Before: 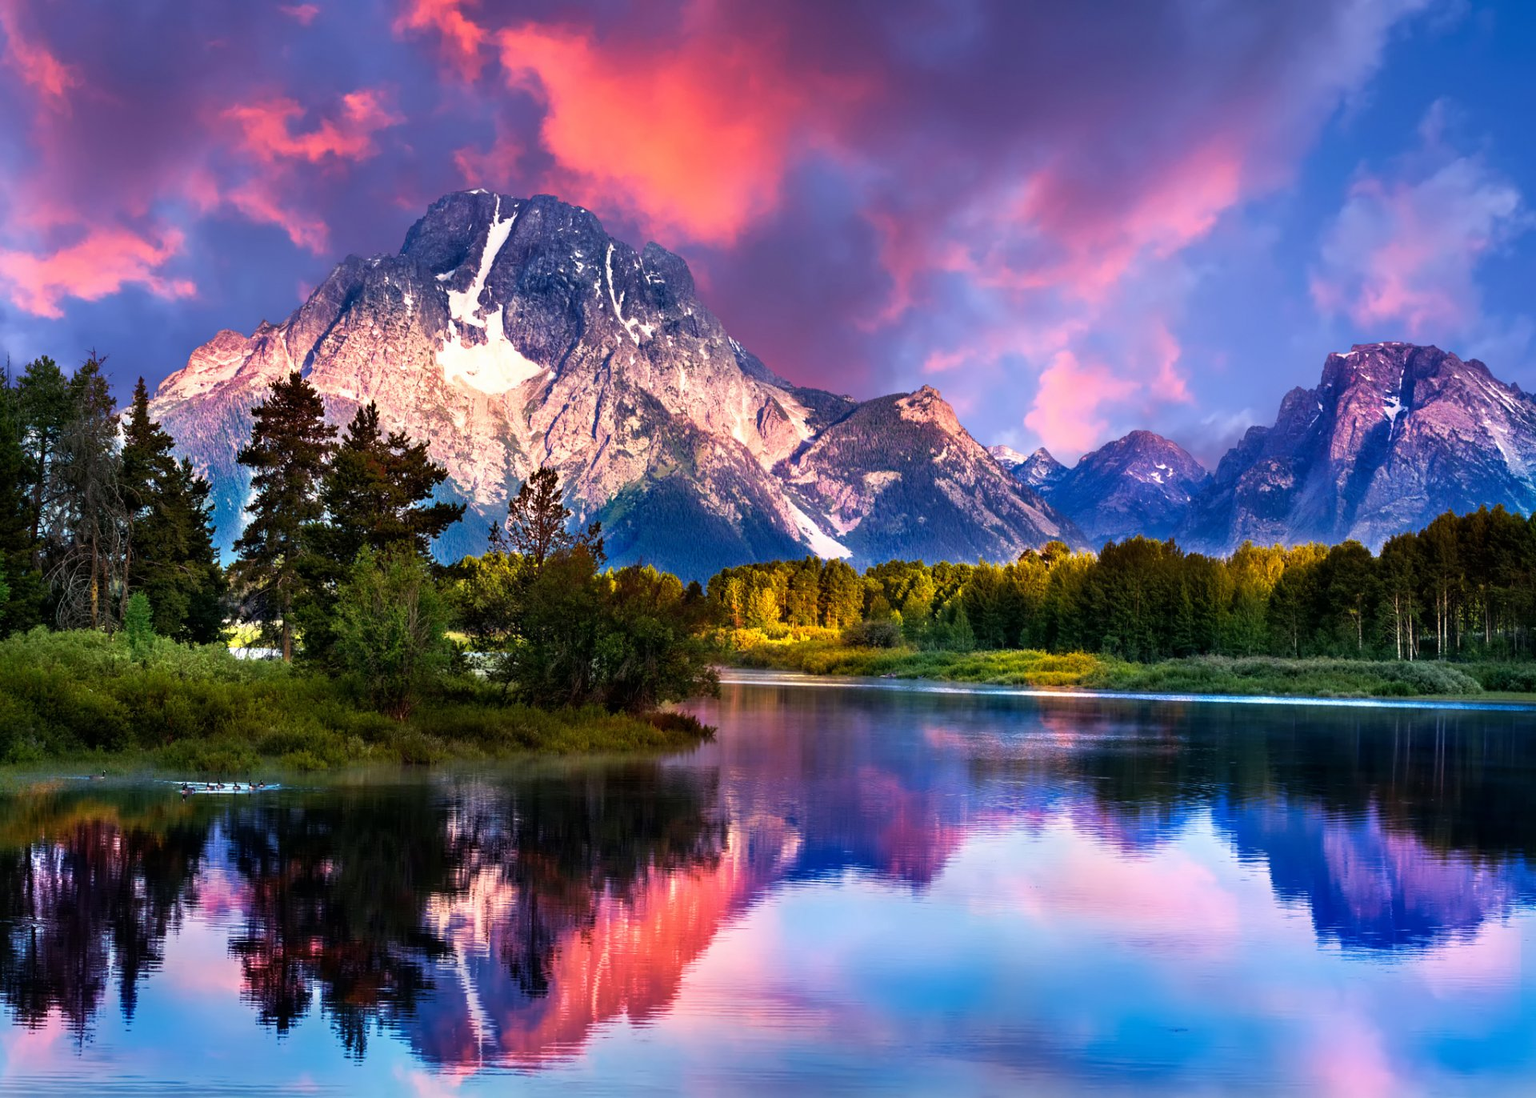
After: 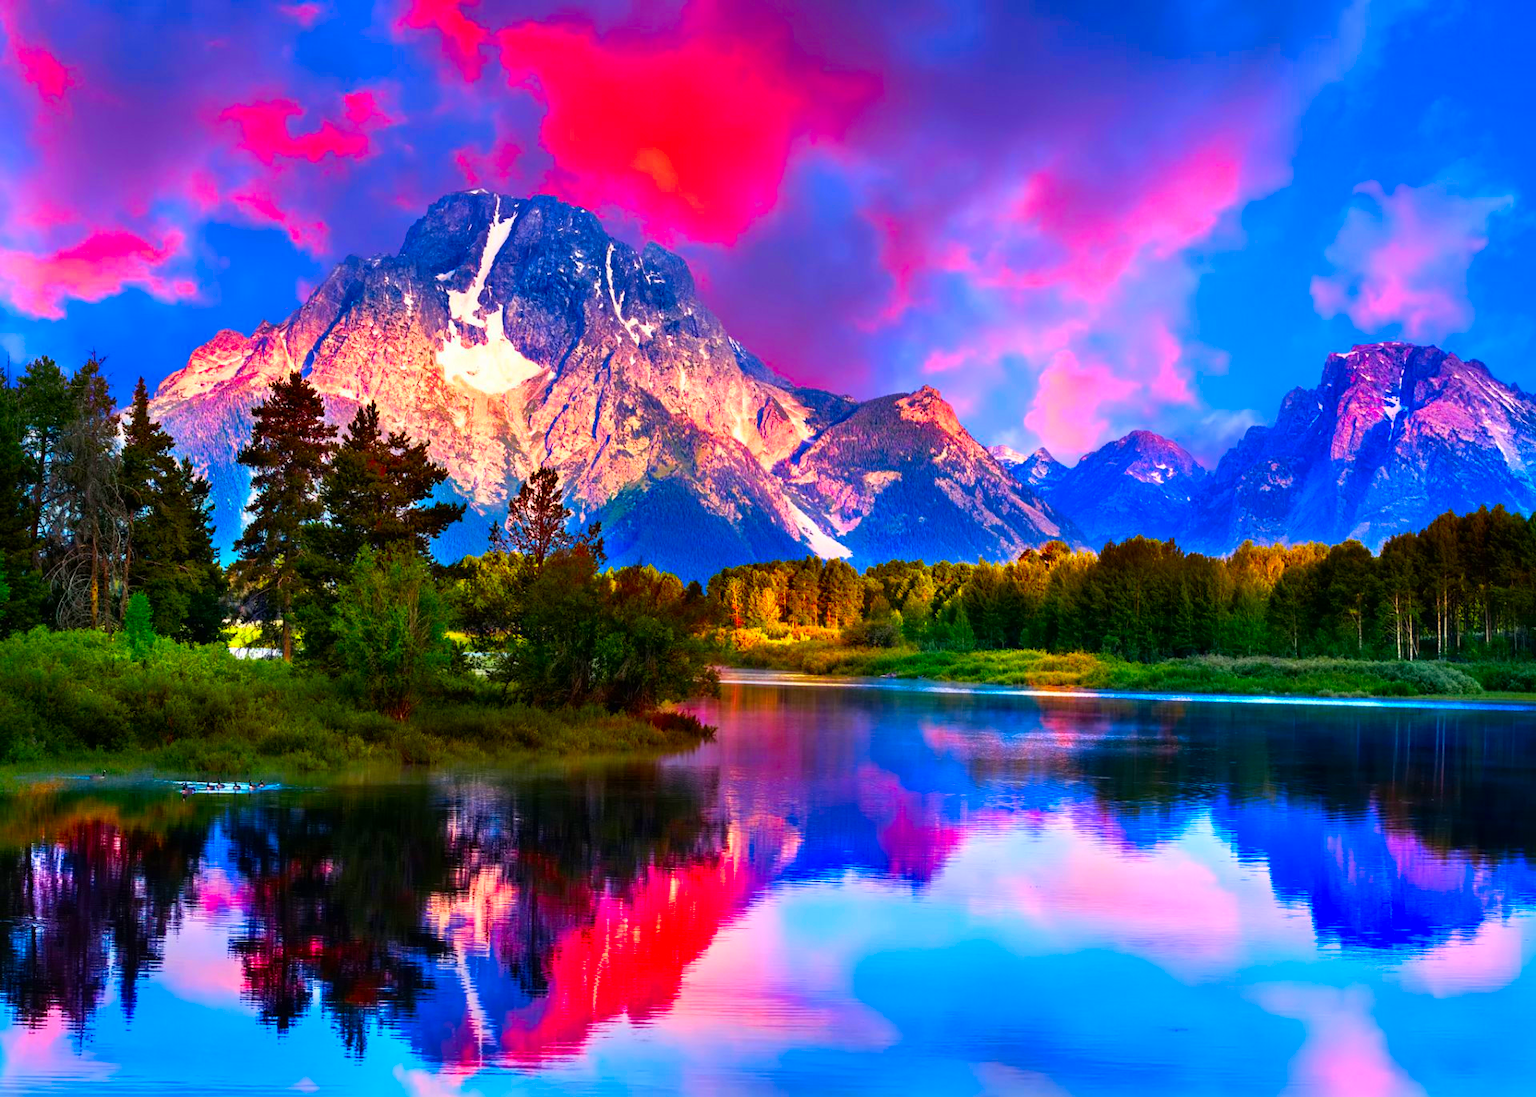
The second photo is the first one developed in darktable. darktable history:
color correction: highlights b* 0.051, saturation 2.1
